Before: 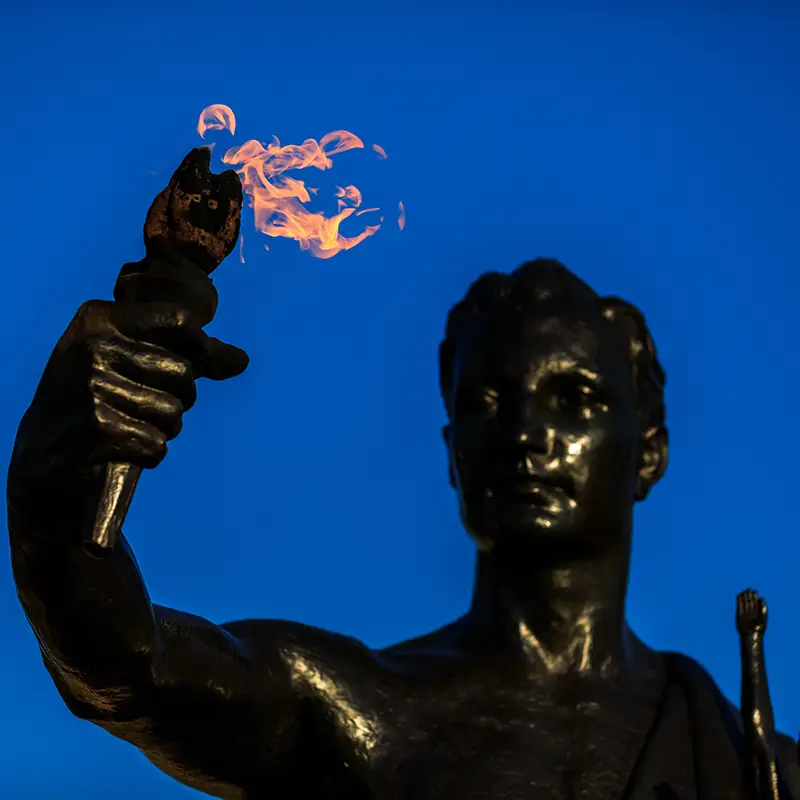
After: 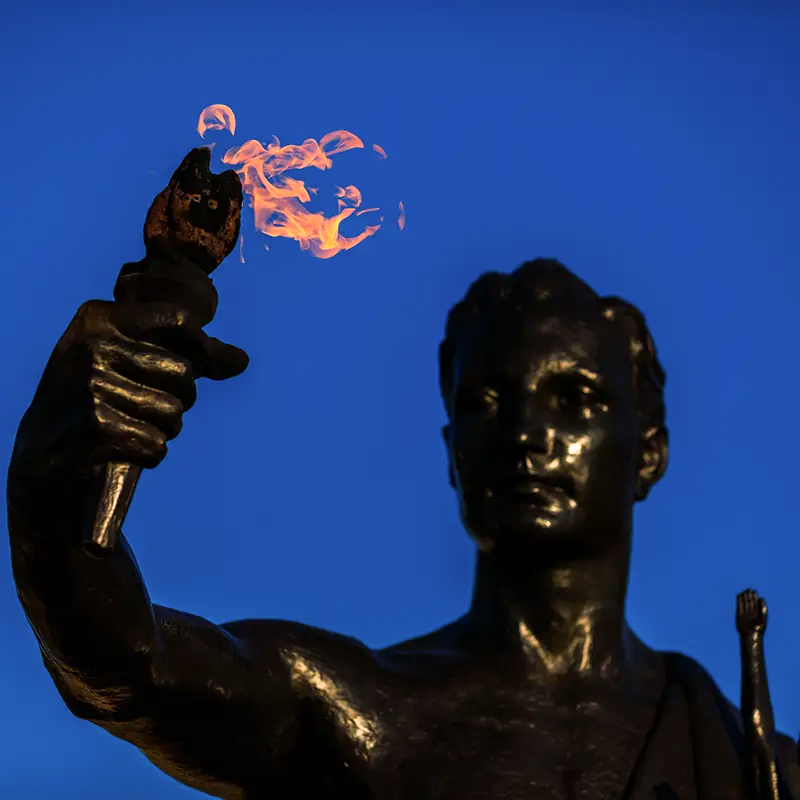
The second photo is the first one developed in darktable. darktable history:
tone equalizer: on, module defaults
color calibration: output R [1.063, -0.012, -0.003, 0], output B [-0.079, 0.047, 1, 0], illuminant same as pipeline (D50), adaptation XYZ, x 0.345, y 0.358, temperature 5013.65 K
